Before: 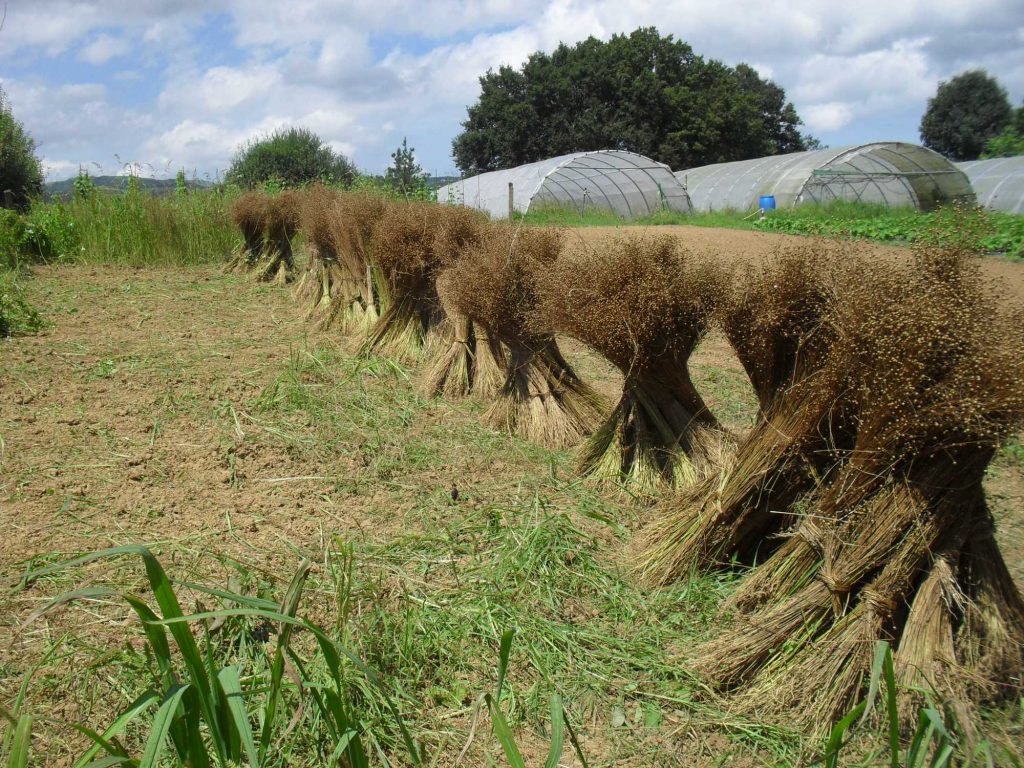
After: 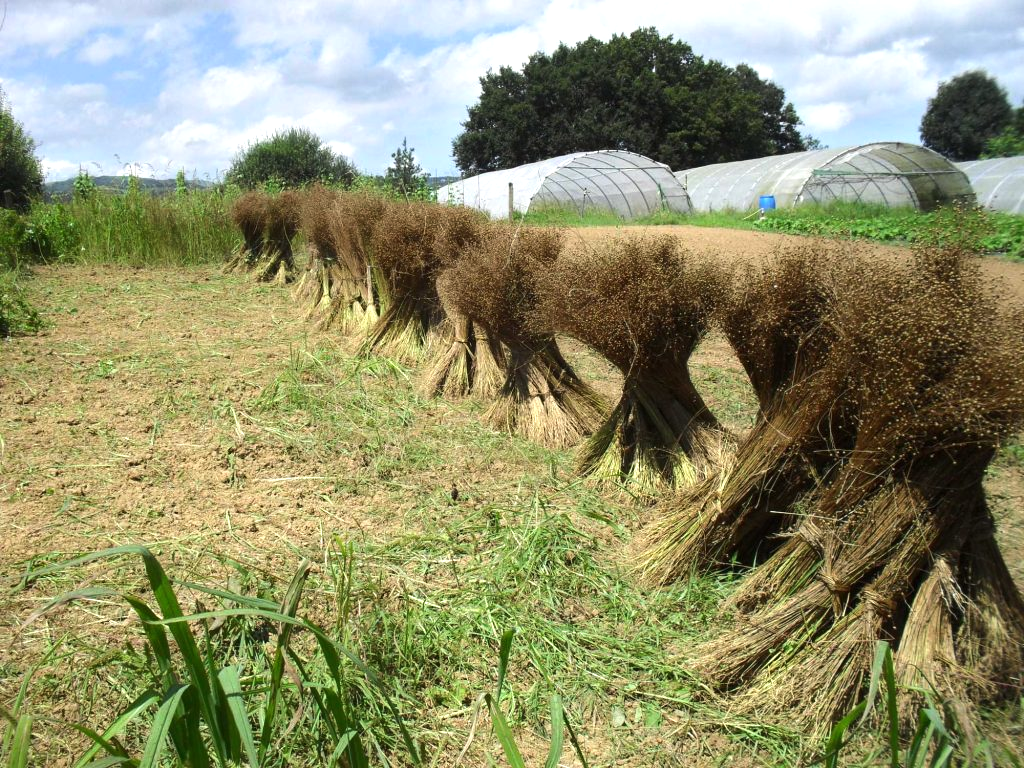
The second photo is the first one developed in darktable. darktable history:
tone equalizer: -8 EV 0.001 EV, -7 EV -0.001 EV, -6 EV 0.002 EV, -5 EV -0.055 EV, -4 EV -0.099 EV, -3 EV -0.139 EV, -2 EV 0.255 EV, -1 EV 0.724 EV, +0 EV 0.462 EV
